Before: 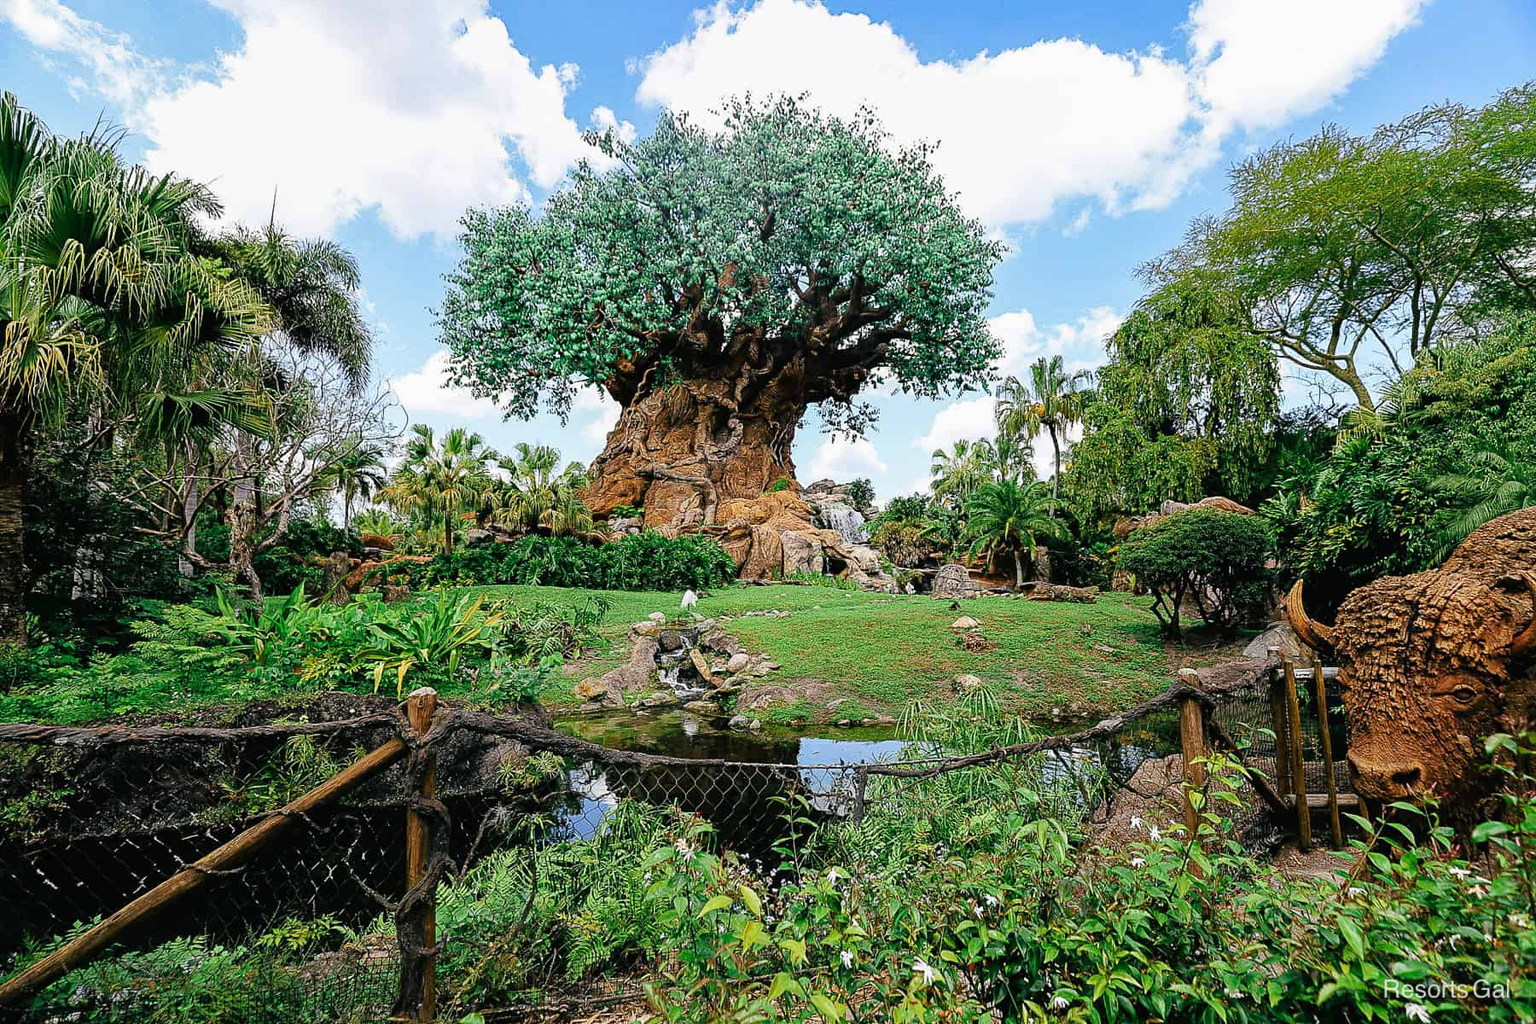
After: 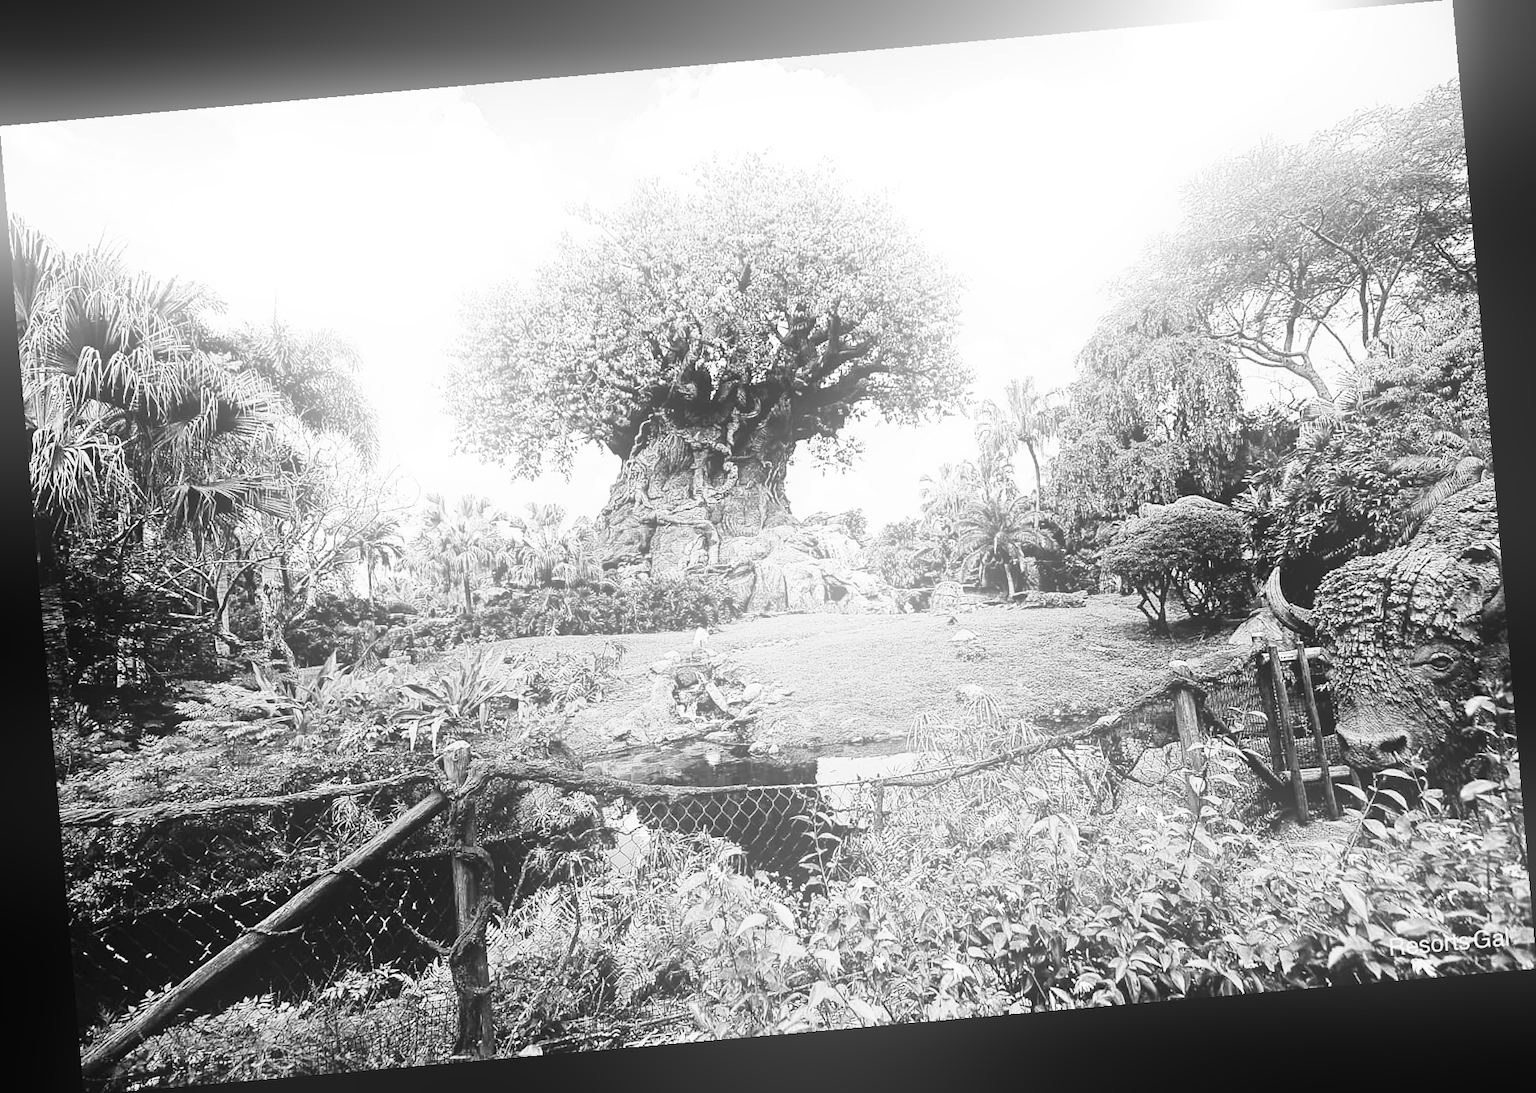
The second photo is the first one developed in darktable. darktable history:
color correction: highlights a* -8, highlights b* 3.1
bloom: on, module defaults
tone curve: curves: ch0 [(0, 0) (0.003, 0.003) (0.011, 0.013) (0.025, 0.029) (0.044, 0.052) (0.069, 0.081) (0.1, 0.116) (0.136, 0.158) (0.177, 0.207) (0.224, 0.268) (0.277, 0.373) (0.335, 0.465) (0.399, 0.565) (0.468, 0.674) (0.543, 0.79) (0.623, 0.853) (0.709, 0.918) (0.801, 0.956) (0.898, 0.977) (1, 1)], preserve colors none
white balance: emerald 1
rotate and perspective: rotation -4.98°, automatic cropping off
monochrome: a 1.94, b -0.638
